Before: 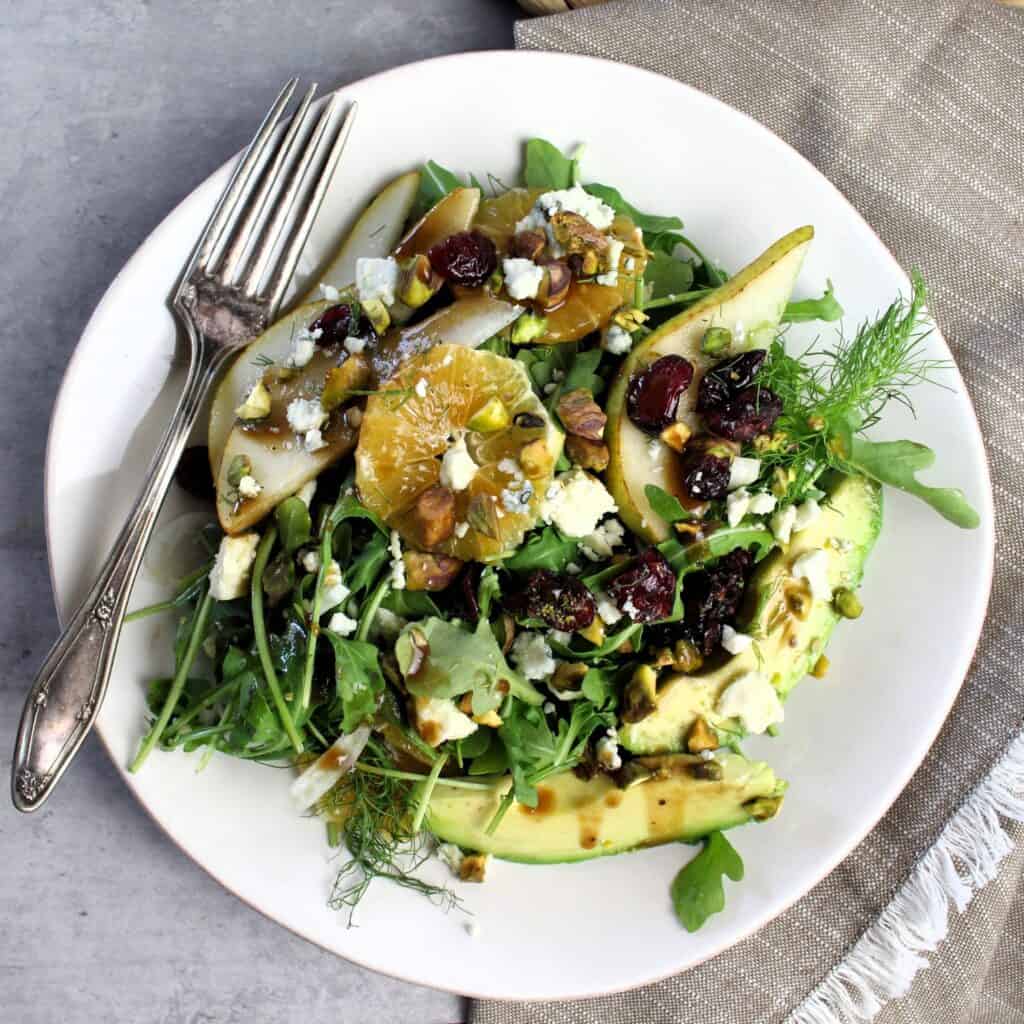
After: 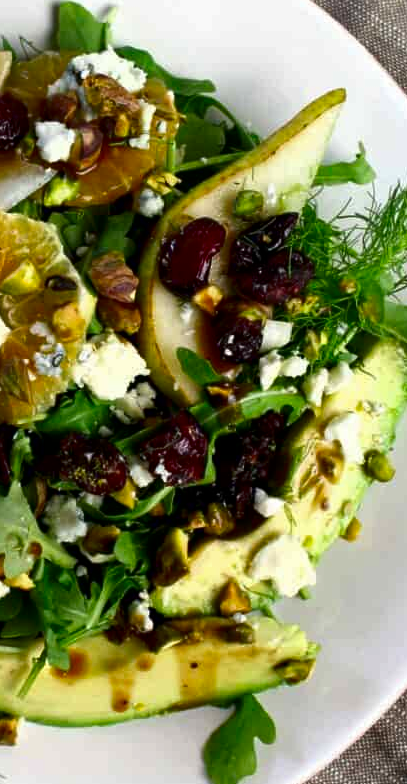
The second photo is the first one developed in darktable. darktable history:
contrast brightness saturation: brightness -0.25, saturation 0.2
crop: left 45.721%, top 13.393%, right 14.118%, bottom 10.01%
